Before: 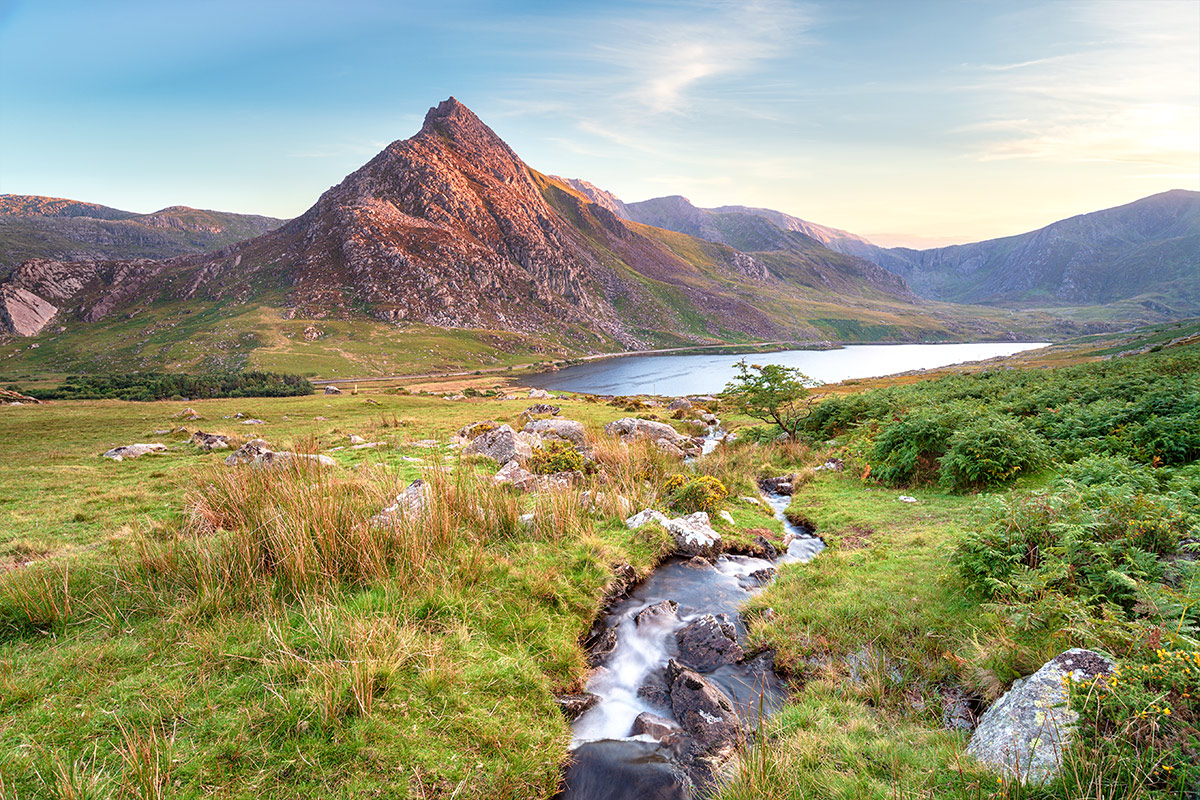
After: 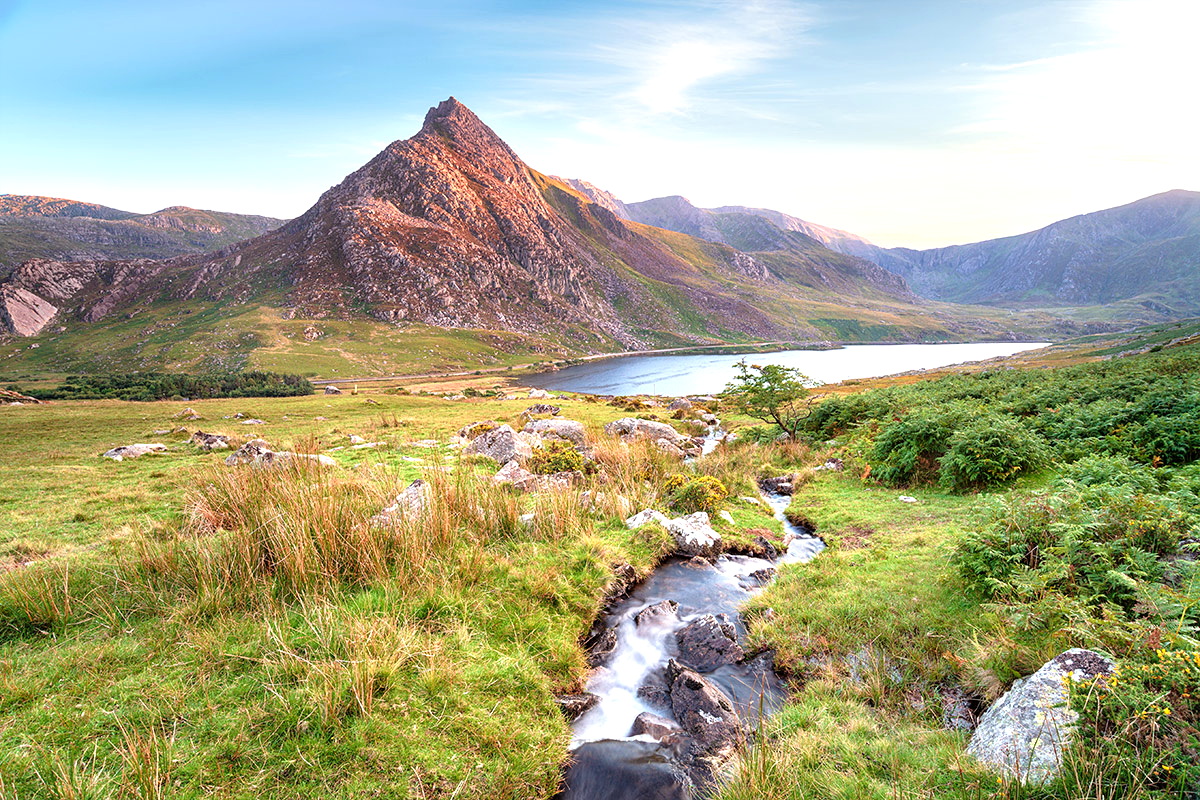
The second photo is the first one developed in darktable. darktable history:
tone equalizer: -8 EV -0.42 EV, -7 EV -0.416 EV, -6 EV -0.372 EV, -5 EV -0.245 EV, -3 EV 0.221 EV, -2 EV 0.322 EV, -1 EV 0.383 EV, +0 EV 0.4 EV
